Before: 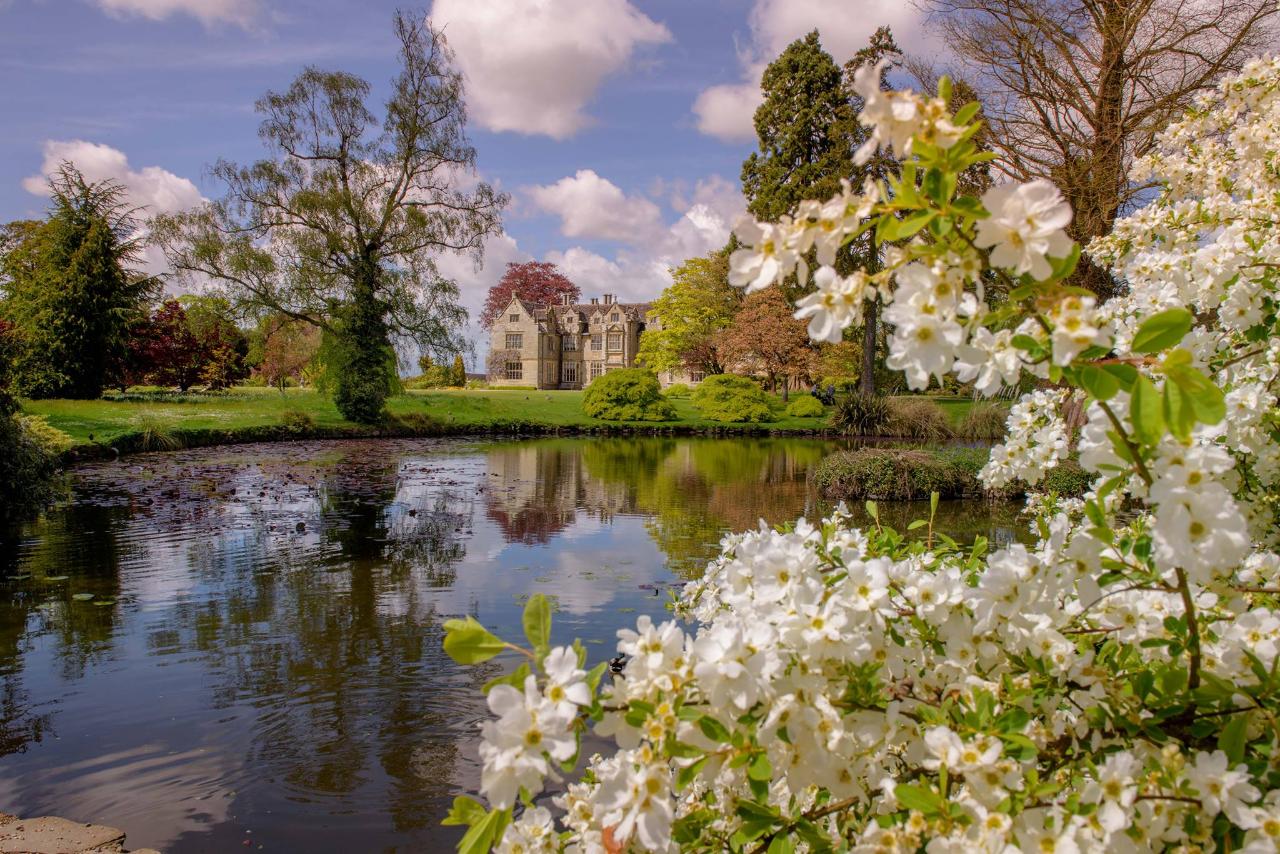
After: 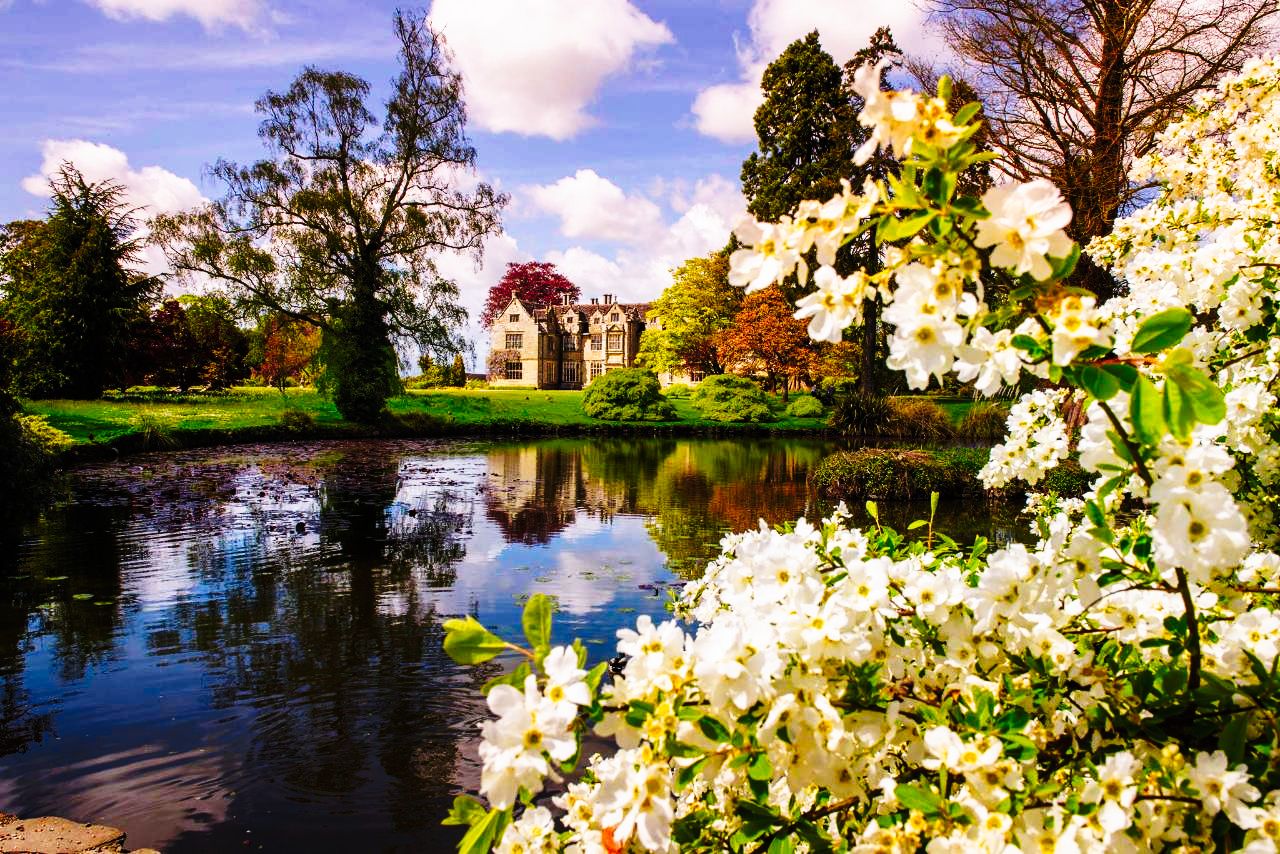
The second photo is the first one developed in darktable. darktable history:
tone curve: curves: ch0 [(0, 0) (0.003, 0.004) (0.011, 0.006) (0.025, 0.008) (0.044, 0.012) (0.069, 0.017) (0.1, 0.021) (0.136, 0.029) (0.177, 0.043) (0.224, 0.062) (0.277, 0.108) (0.335, 0.166) (0.399, 0.301) (0.468, 0.467) (0.543, 0.64) (0.623, 0.803) (0.709, 0.908) (0.801, 0.969) (0.898, 0.988) (1, 1)], preserve colors none
tone equalizer: smoothing diameter 2.16%, edges refinement/feathering 21.97, mask exposure compensation -1.57 EV, filter diffusion 5
